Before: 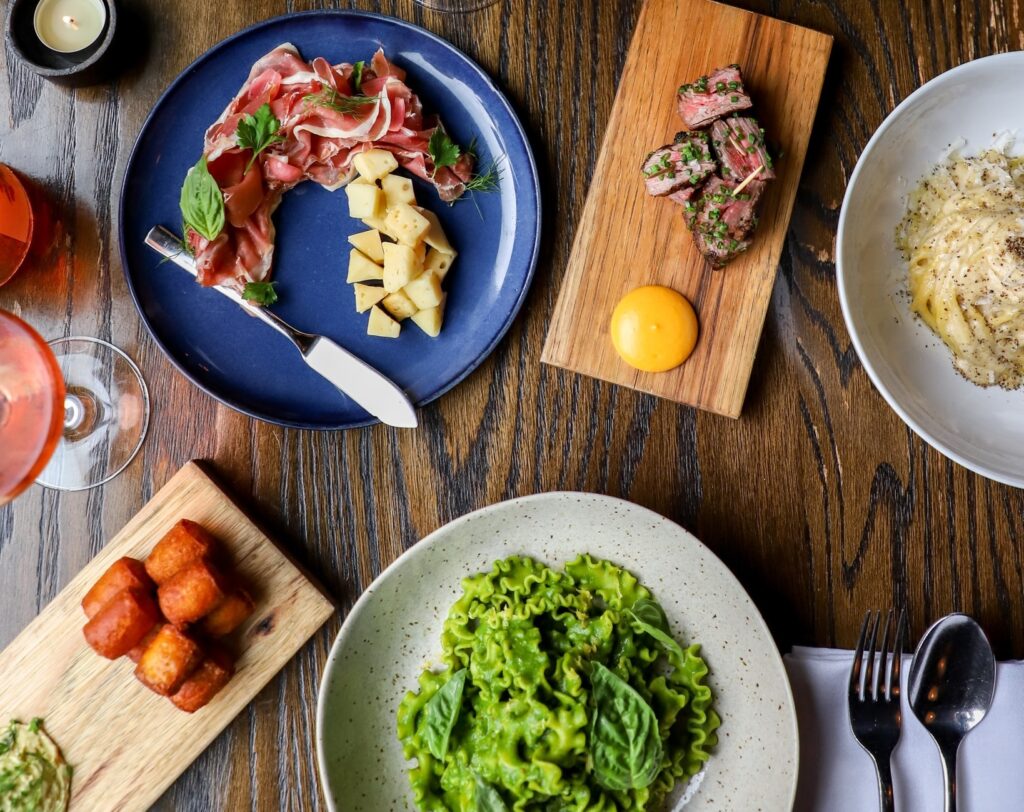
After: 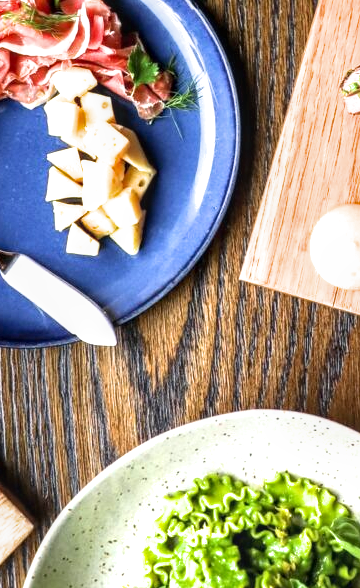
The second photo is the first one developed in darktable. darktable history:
crop and rotate: left 29.476%, top 10.214%, right 35.32%, bottom 17.333%
filmic rgb: black relative exposure -16 EV, white relative exposure 2.93 EV, hardness 10.04, color science v6 (2022)
exposure: black level correction 0, exposure 1.2 EV, compensate highlight preservation false
local contrast: on, module defaults
